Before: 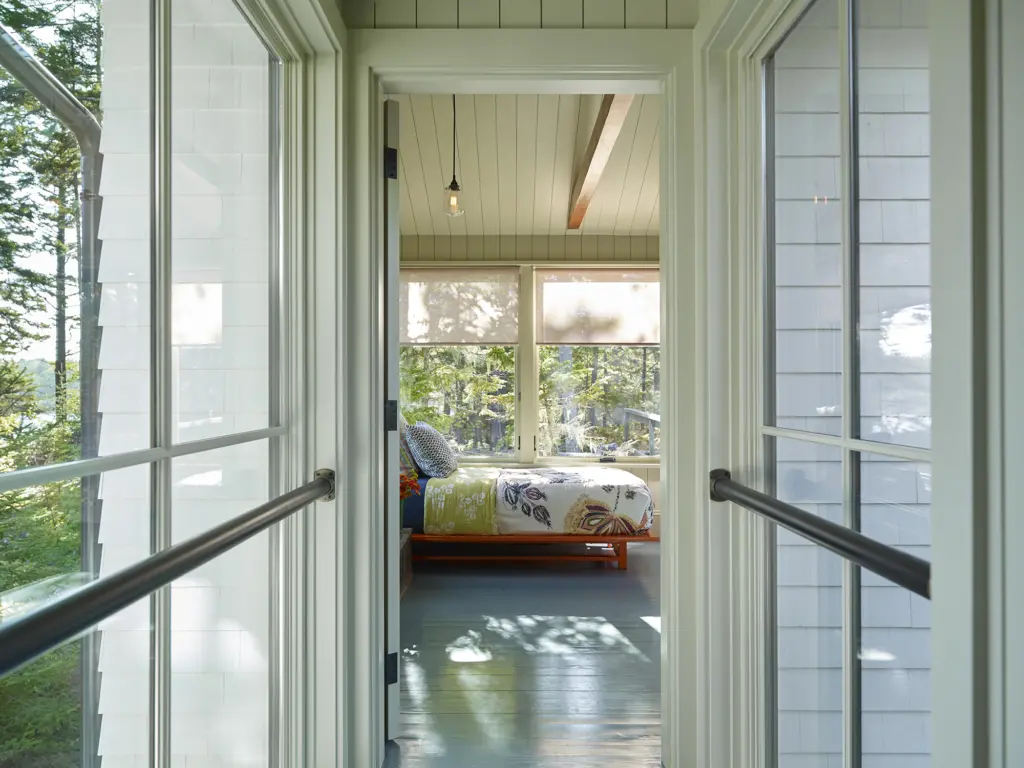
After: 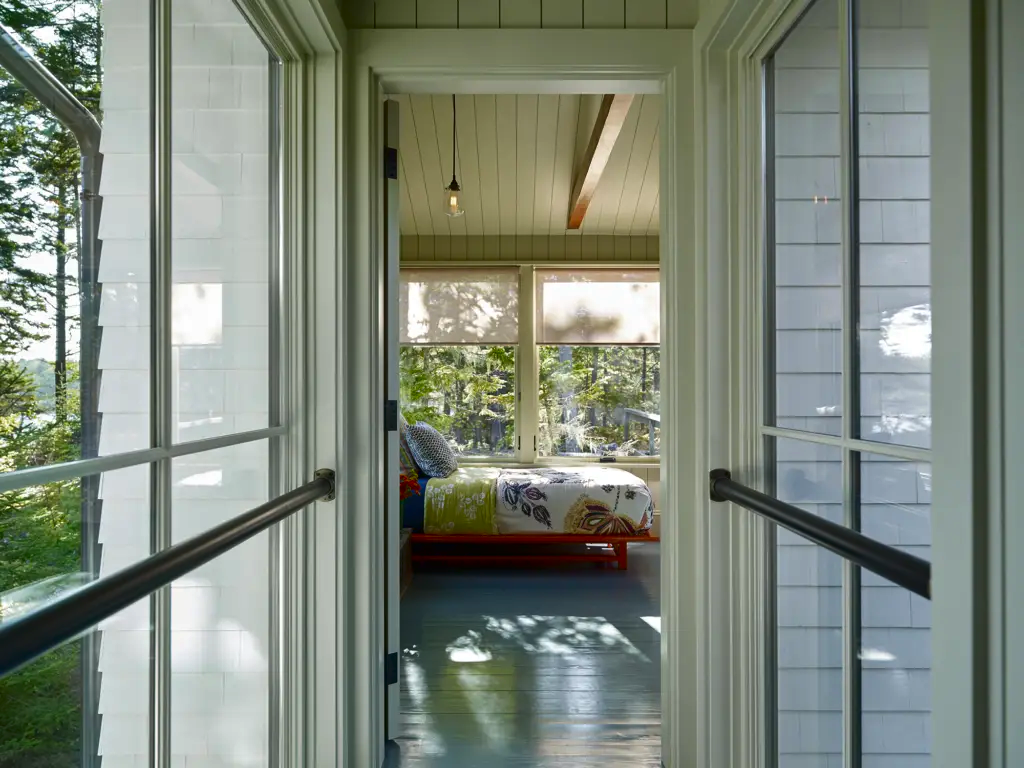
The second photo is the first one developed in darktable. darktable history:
contrast brightness saturation: brightness -0.247, saturation 0.204
